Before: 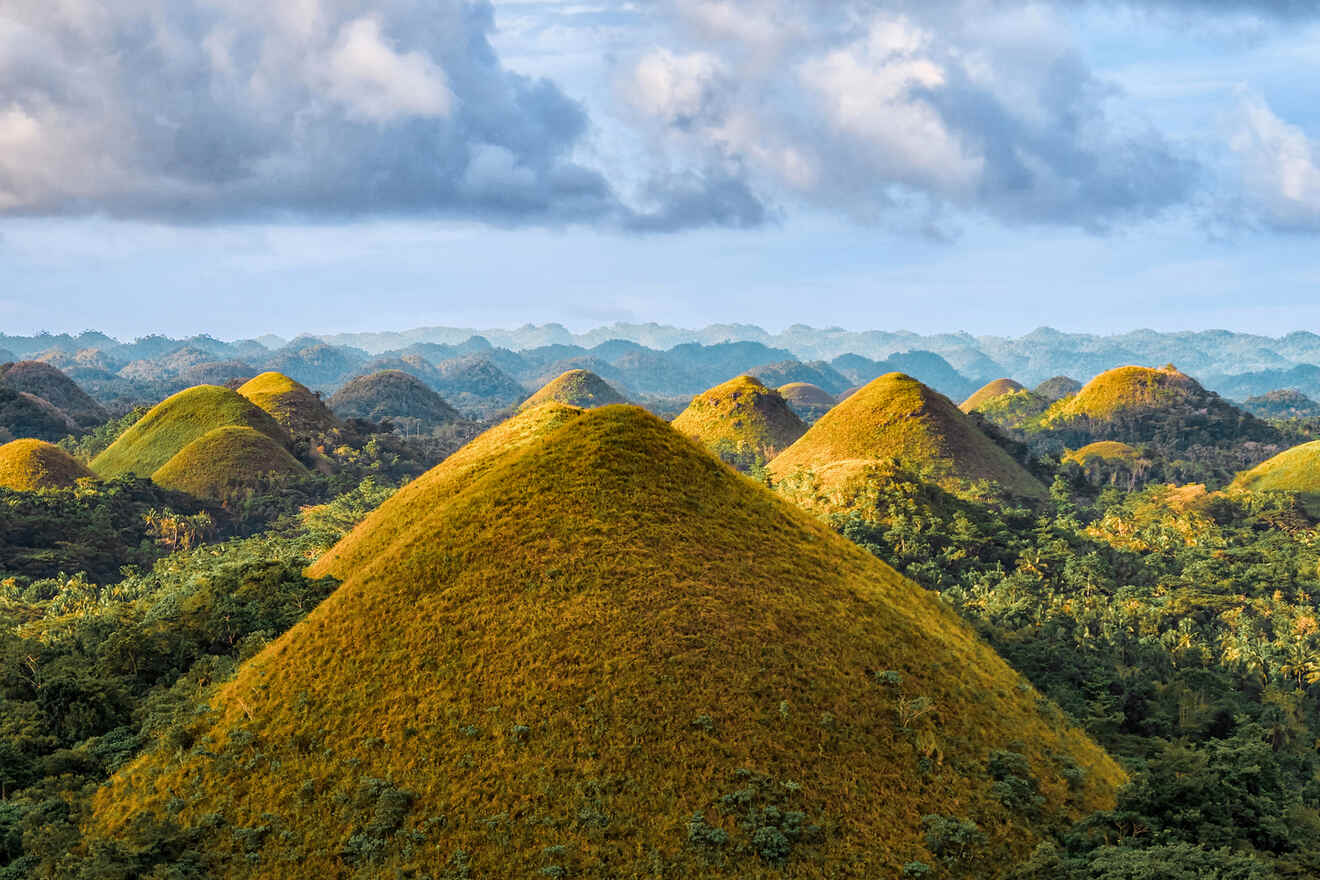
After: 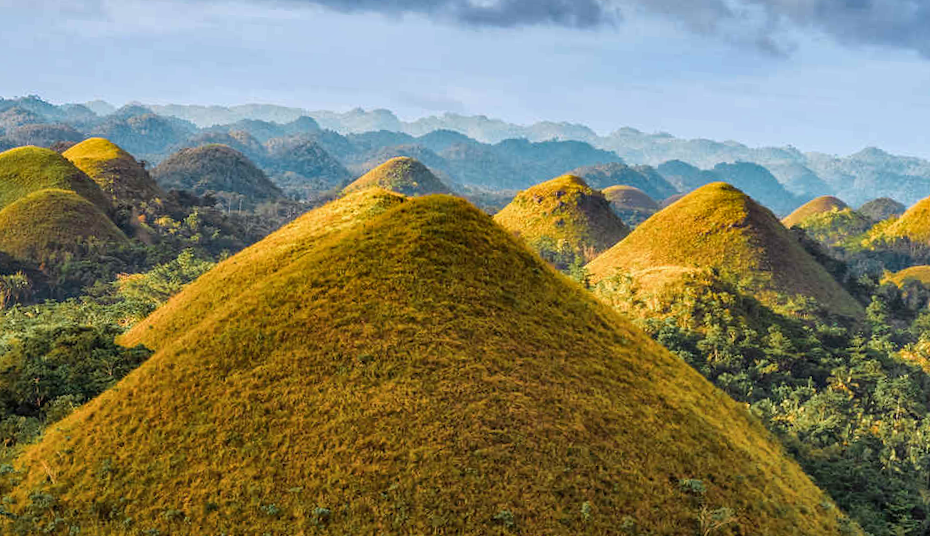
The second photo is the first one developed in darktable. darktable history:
crop and rotate: angle -4.04°, left 9.816%, top 20.818%, right 12.448%, bottom 11.878%
color calibration: illuminant same as pipeline (D50), adaptation XYZ, x 0.345, y 0.359, temperature 5013.2 K
shadows and highlights: low approximation 0.01, soften with gaussian
